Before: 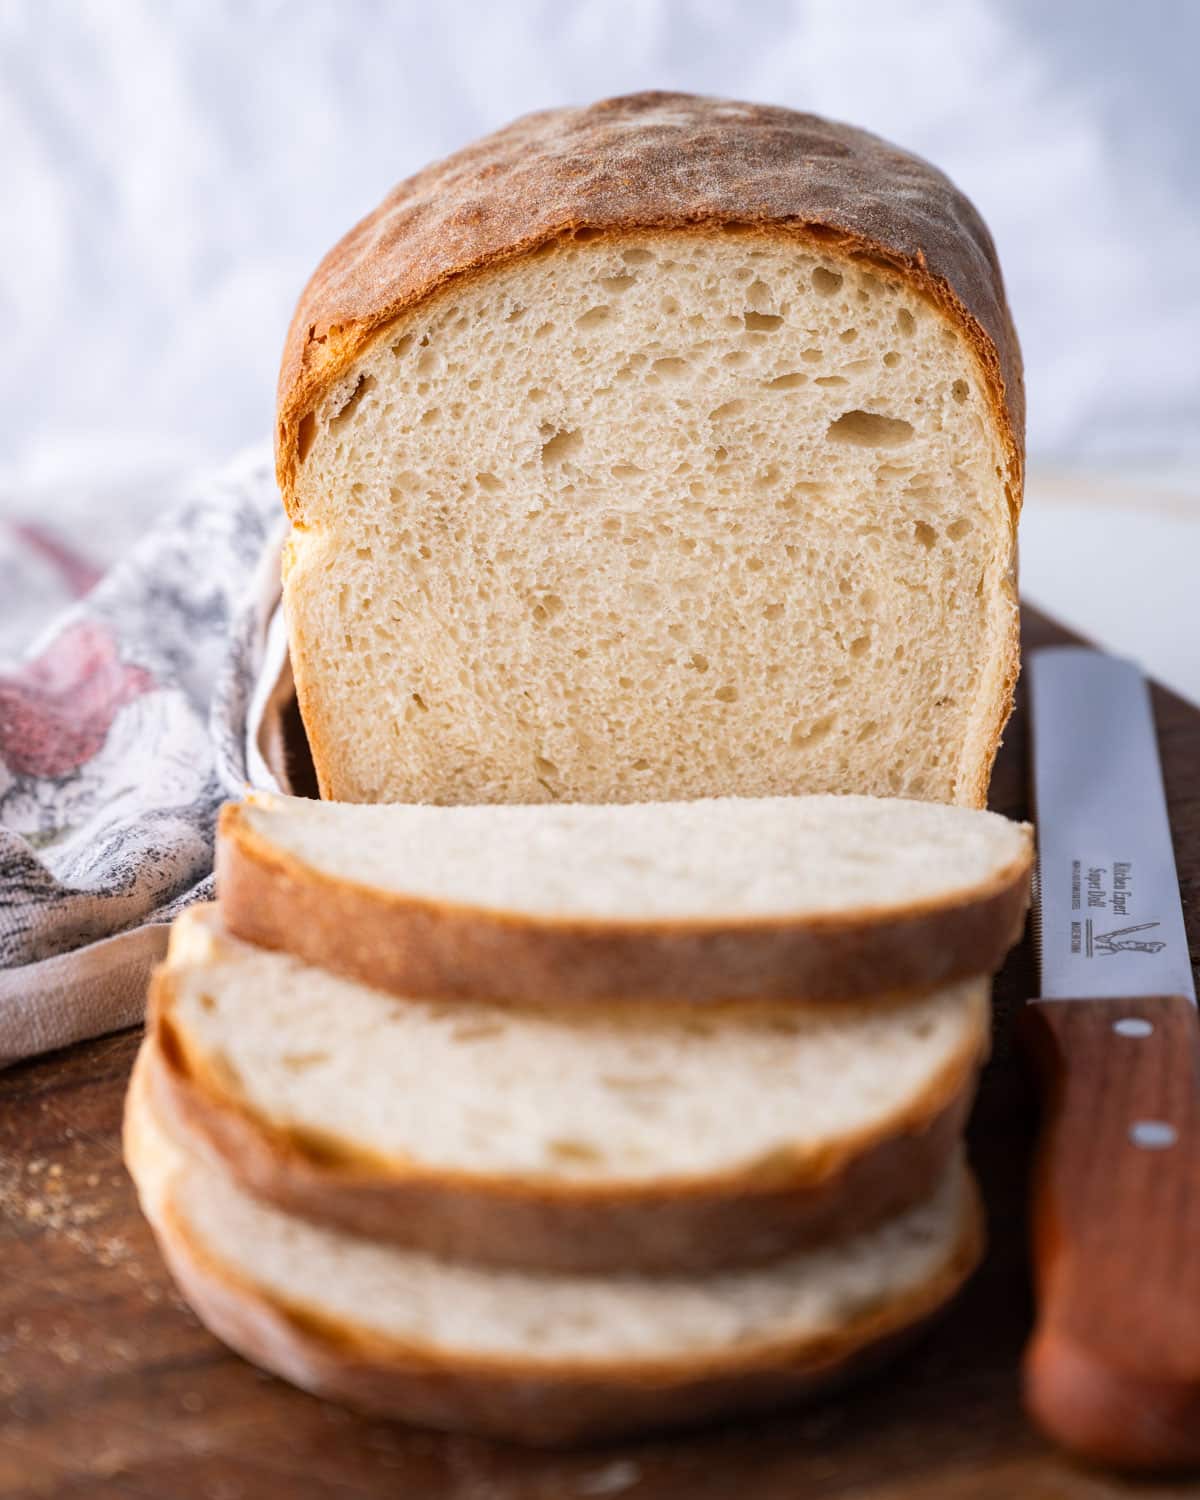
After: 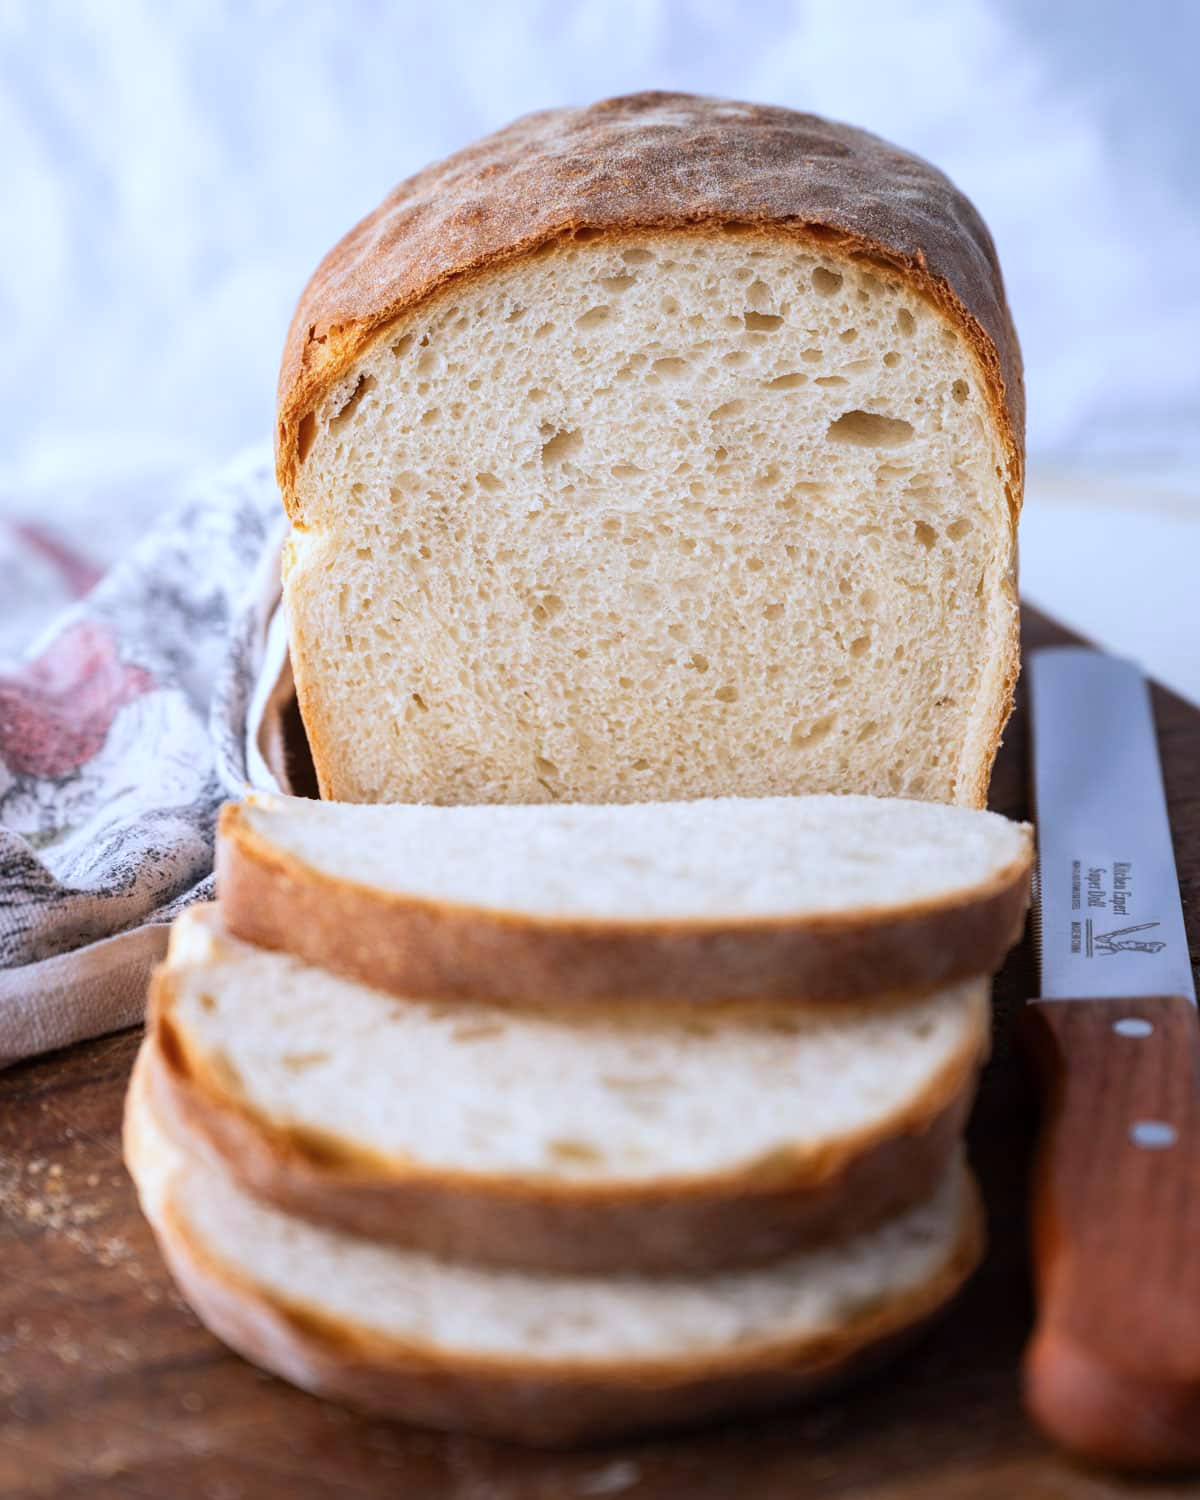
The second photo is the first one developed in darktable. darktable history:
exposure: compensate highlight preservation false
color calibration: x 0.37, y 0.382, temperature 4319.48 K
tone equalizer: on, module defaults
